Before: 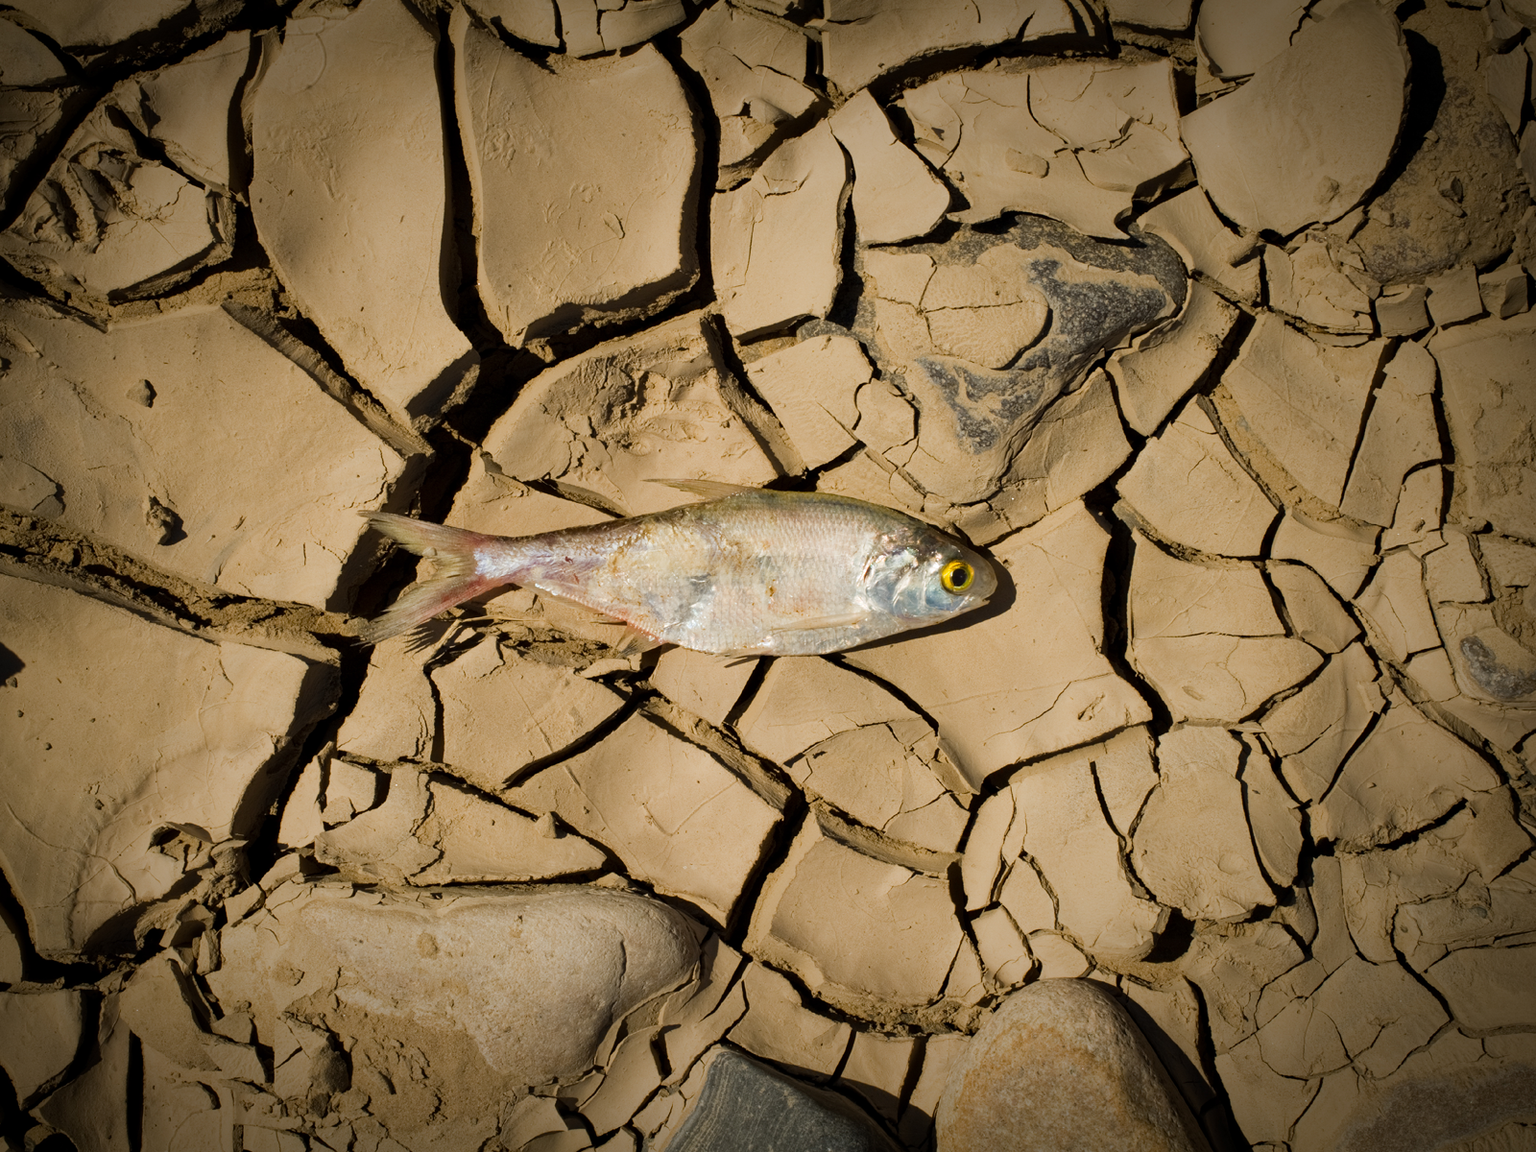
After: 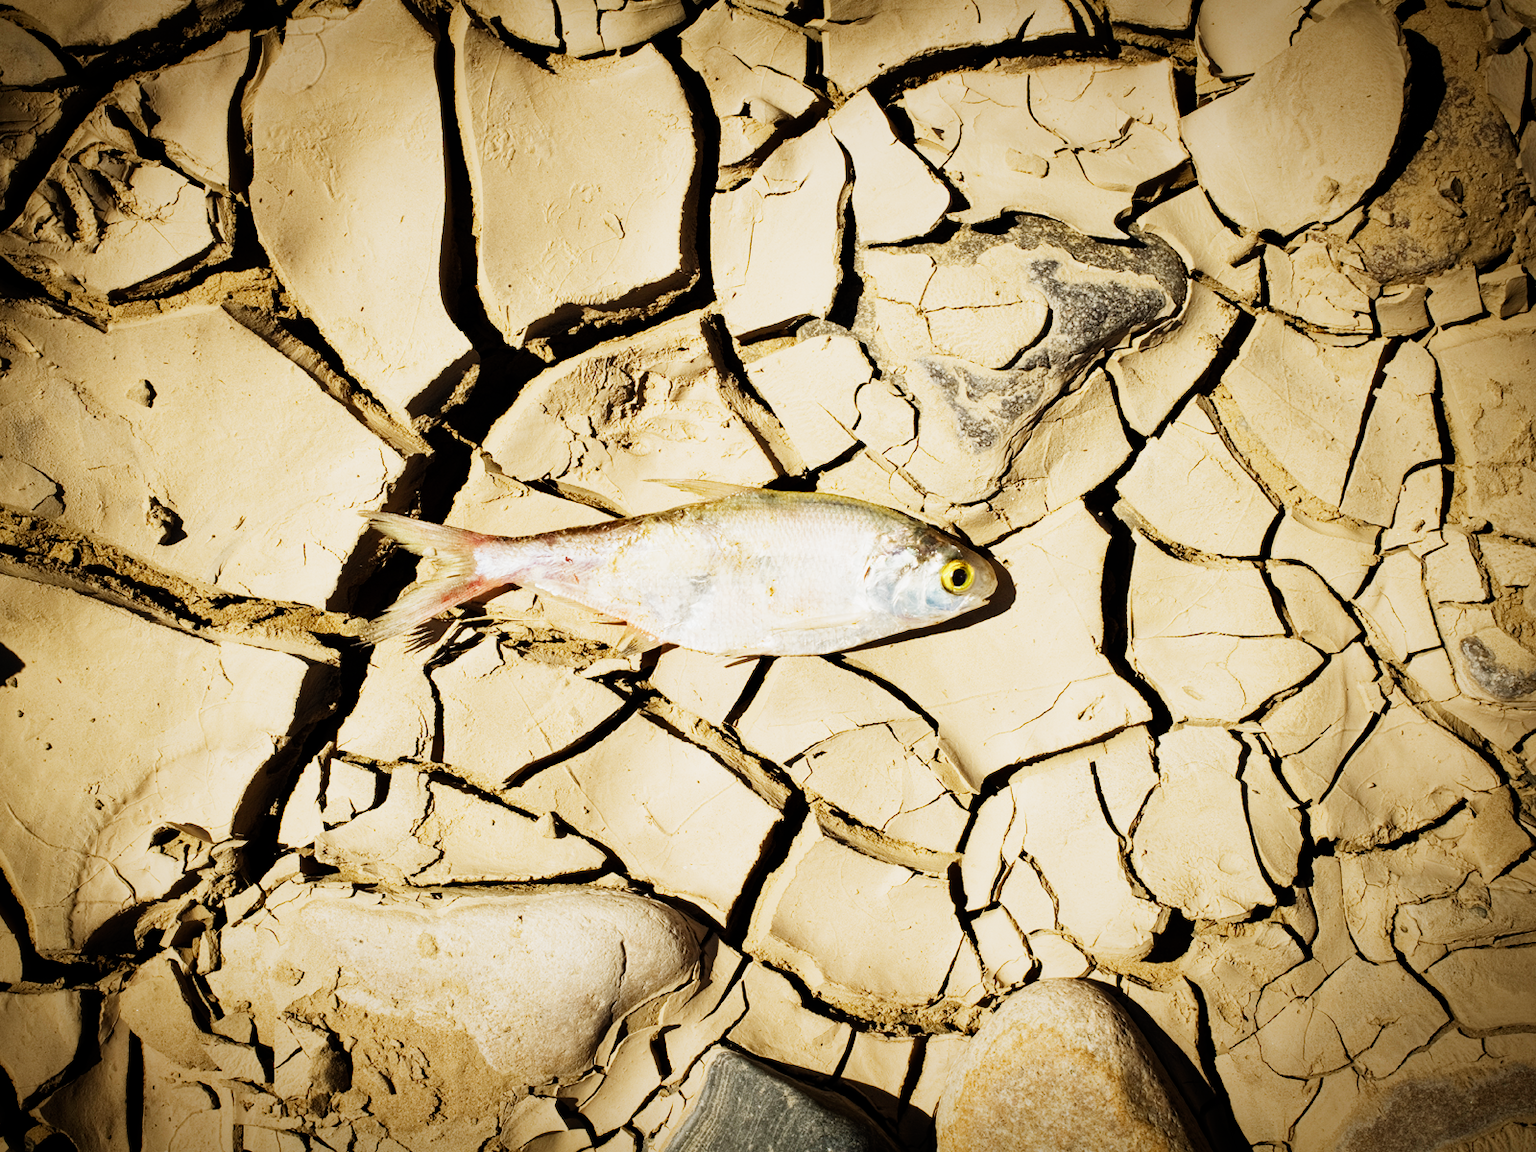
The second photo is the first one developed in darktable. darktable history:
sigmoid: contrast 1.8, skew -0.2, preserve hue 0%, red attenuation 0.1, red rotation 0.035, green attenuation 0.1, green rotation -0.017, blue attenuation 0.15, blue rotation -0.052, base primaries Rec2020
local contrast: mode bilateral grid, contrast 15, coarseness 36, detail 105%, midtone range 0.2
exposure: black level correction 0, exposure 1.3 EV, compensate exposure bias true, compensate highlight preservation false
